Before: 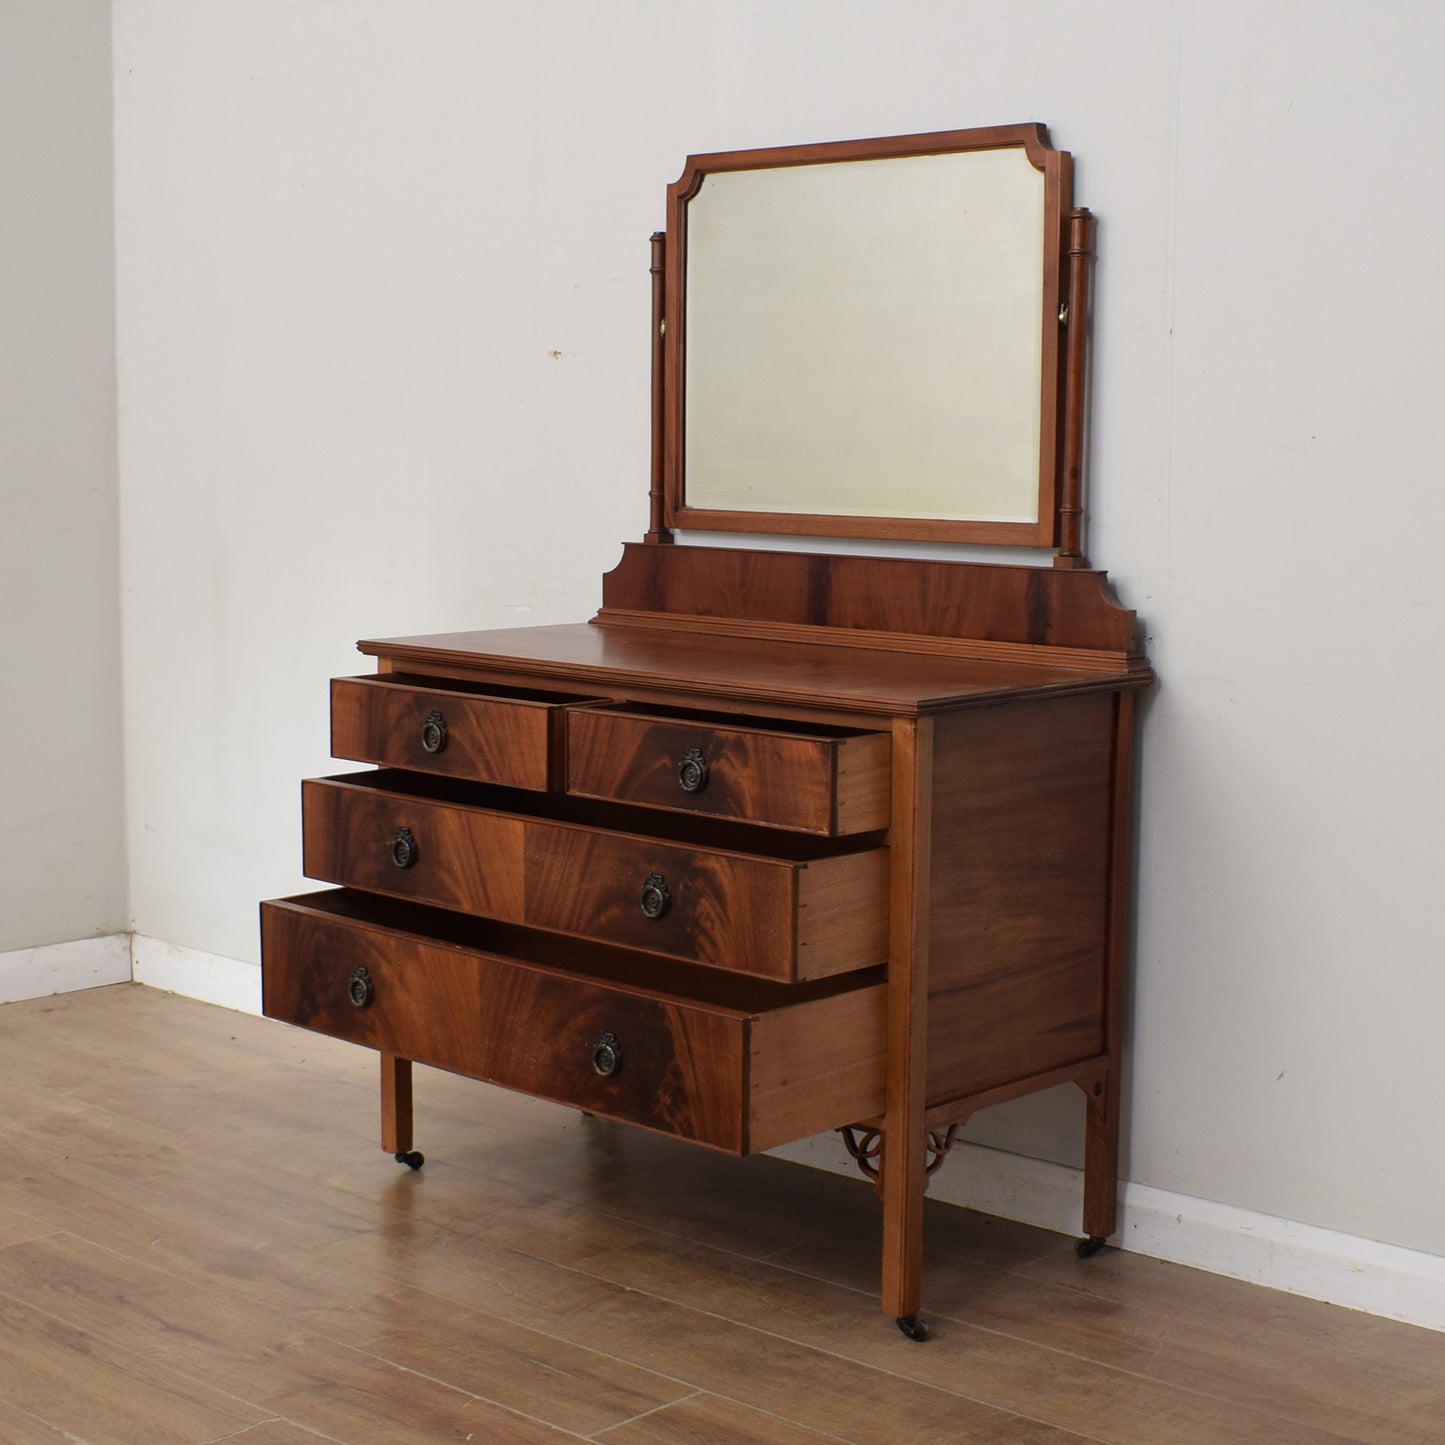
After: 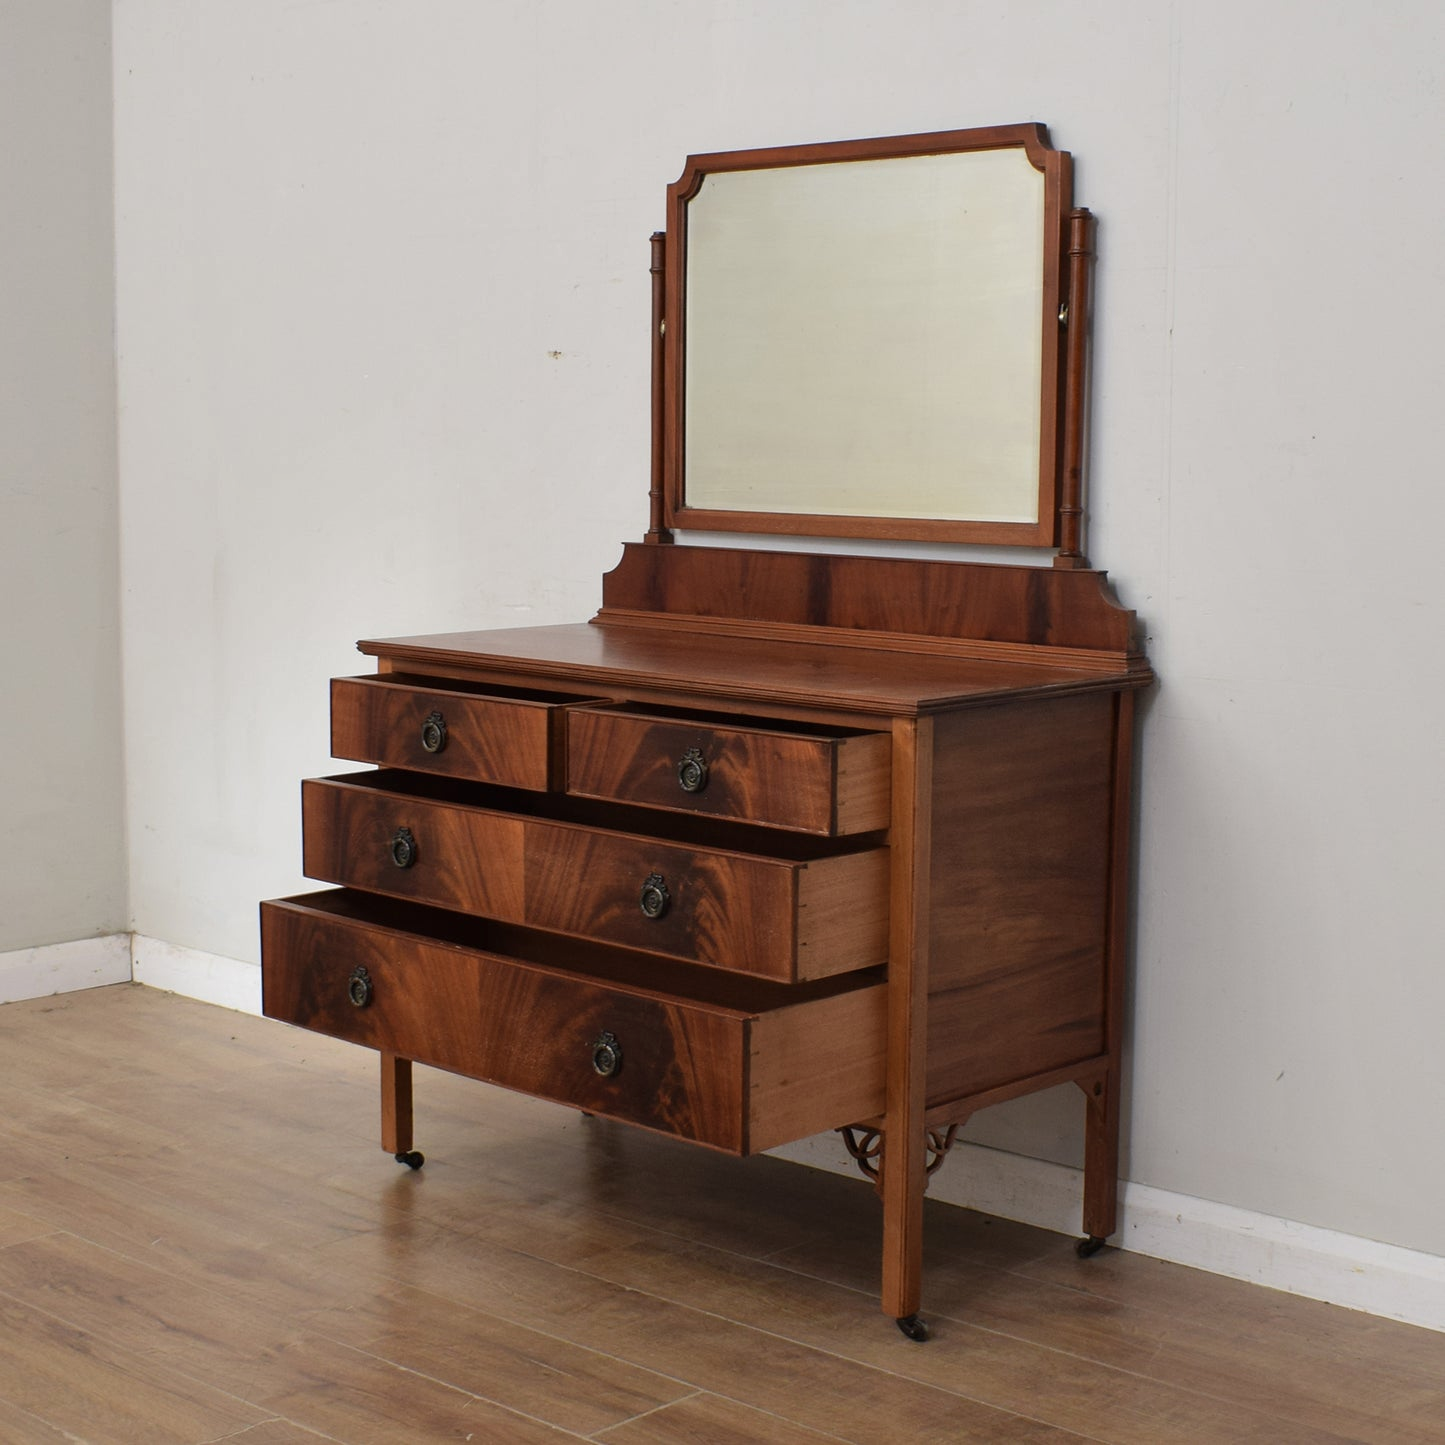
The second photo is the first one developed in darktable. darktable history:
shadows and highlights: shadows 29.53, highlights -30.38, low approximation 0.01, soften with gaussian
tone equalizer: edges refinement/feathering 500, mask exposure compensation -1.57 EV, preserve details no
